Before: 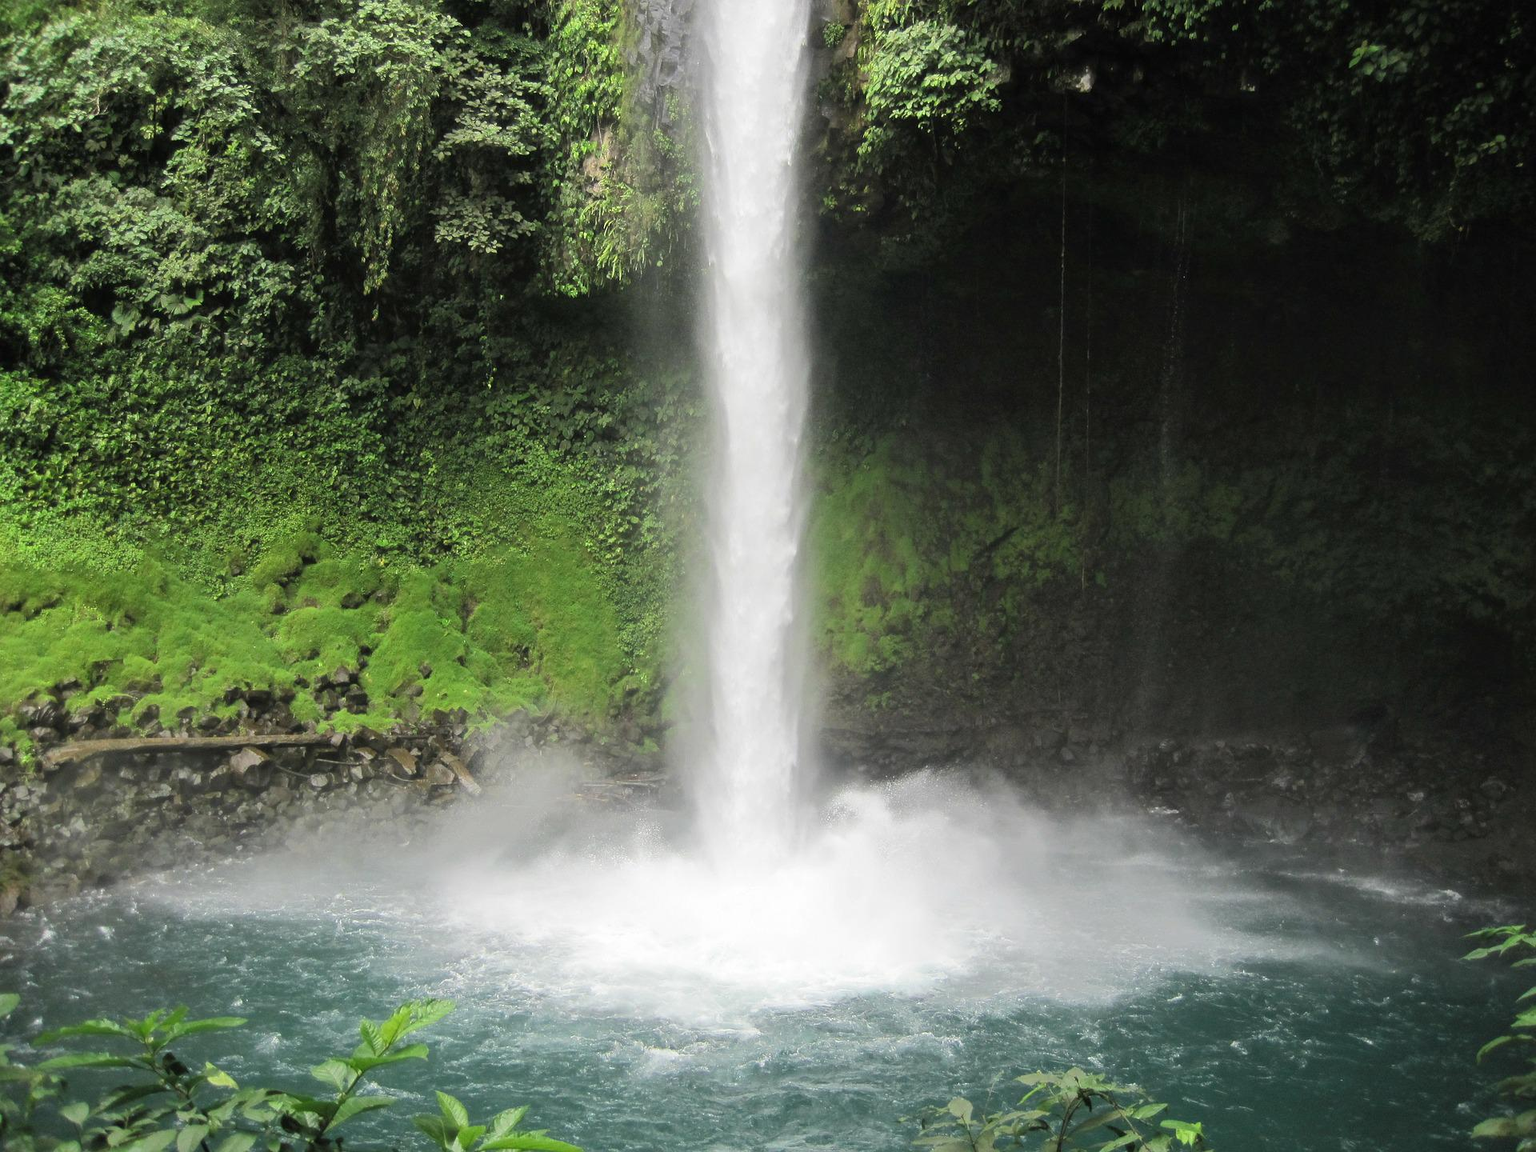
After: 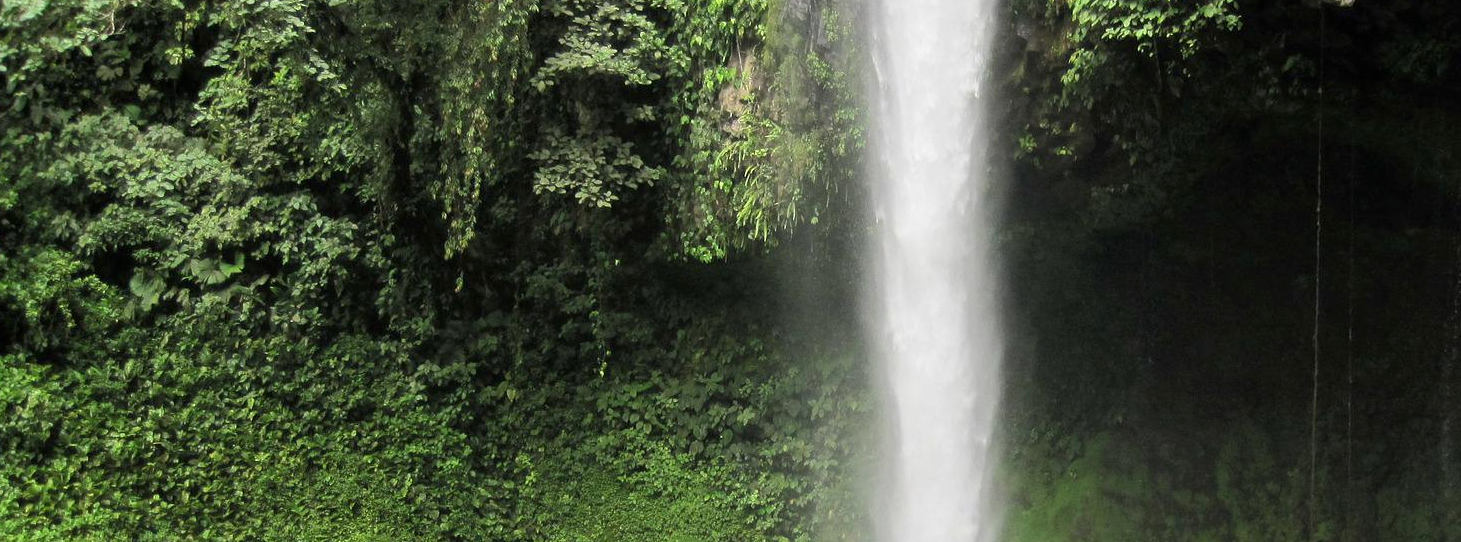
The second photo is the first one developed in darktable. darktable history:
crop: left 0.538%, top 7.628%, right 23.322%, bottom 54.702%
exposure: black level correction 0.002, compensate highlight preservation false
